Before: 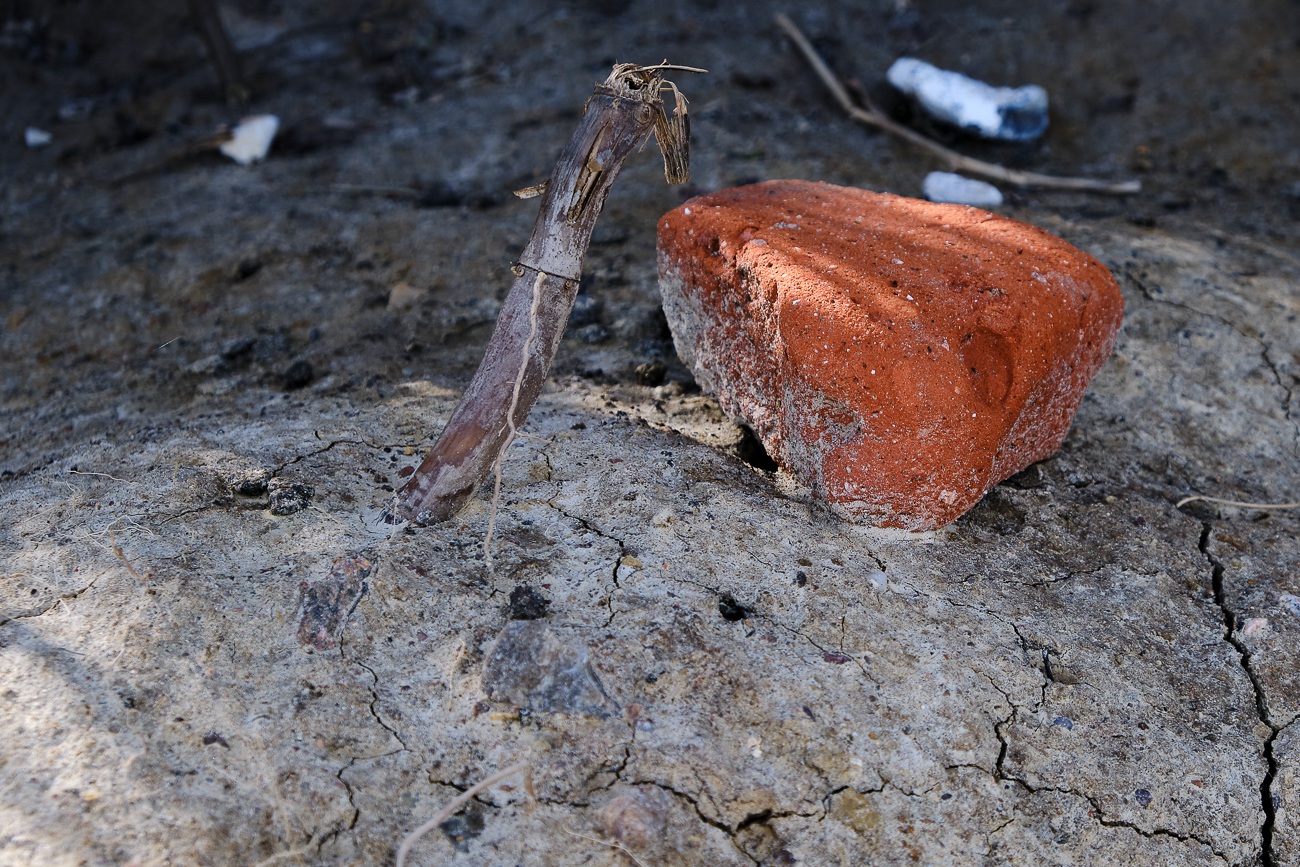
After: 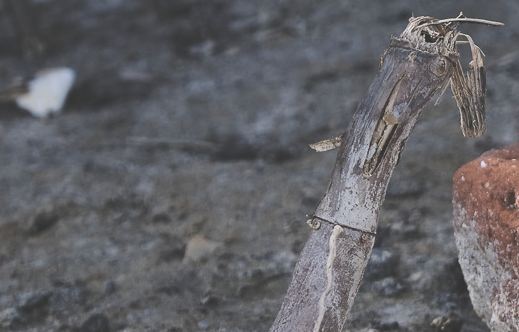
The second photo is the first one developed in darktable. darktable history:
contrast brightness saturation: brightness 0.189, saturation -0.516
crop: left 15.709%, top 5.437%, right 44.327%, bottom 56.203%
velvia: on, module defaults
exposure: black level correction -0.015, exposure -0.138 EV, compensate highlight preservation false
